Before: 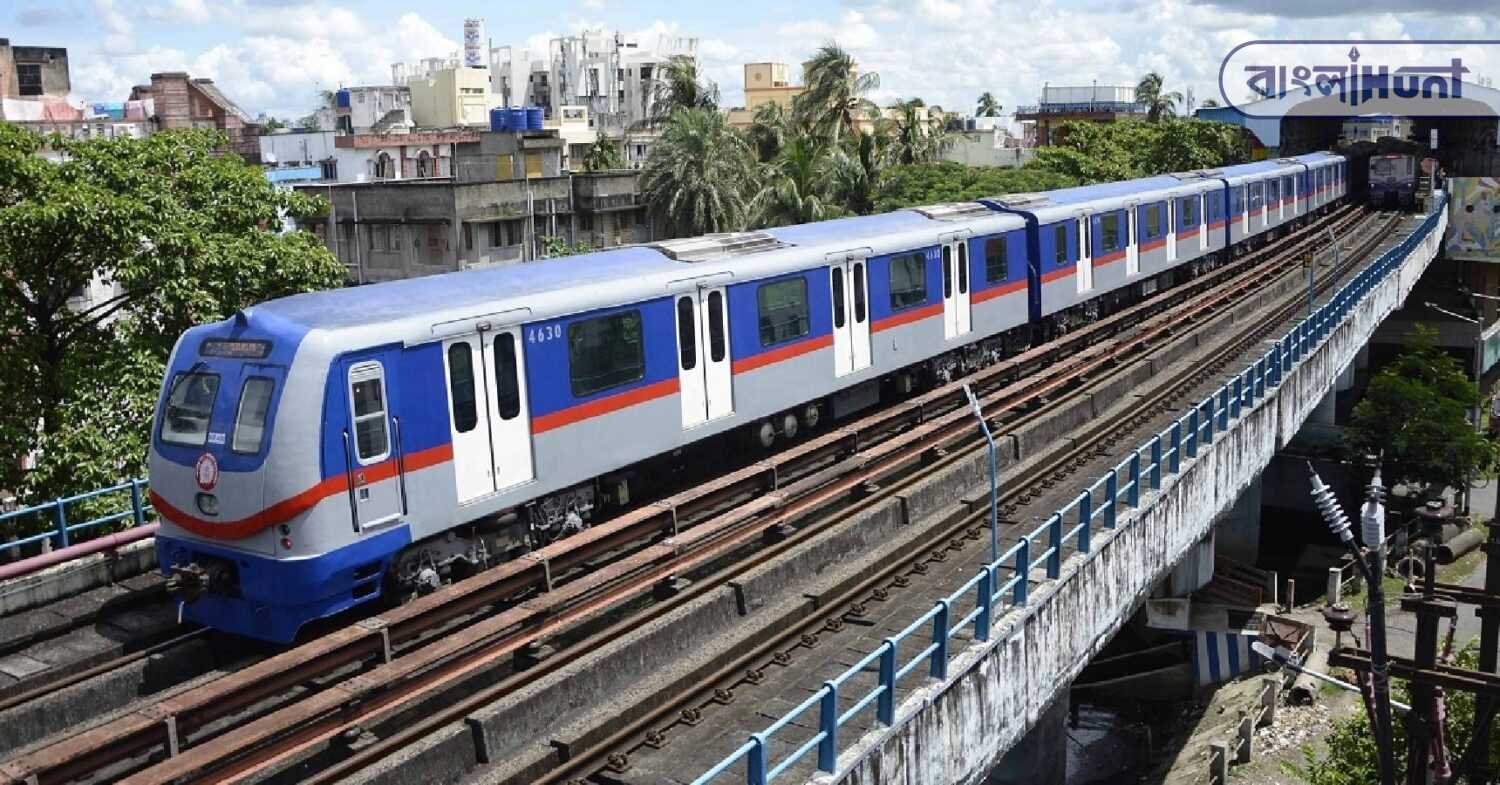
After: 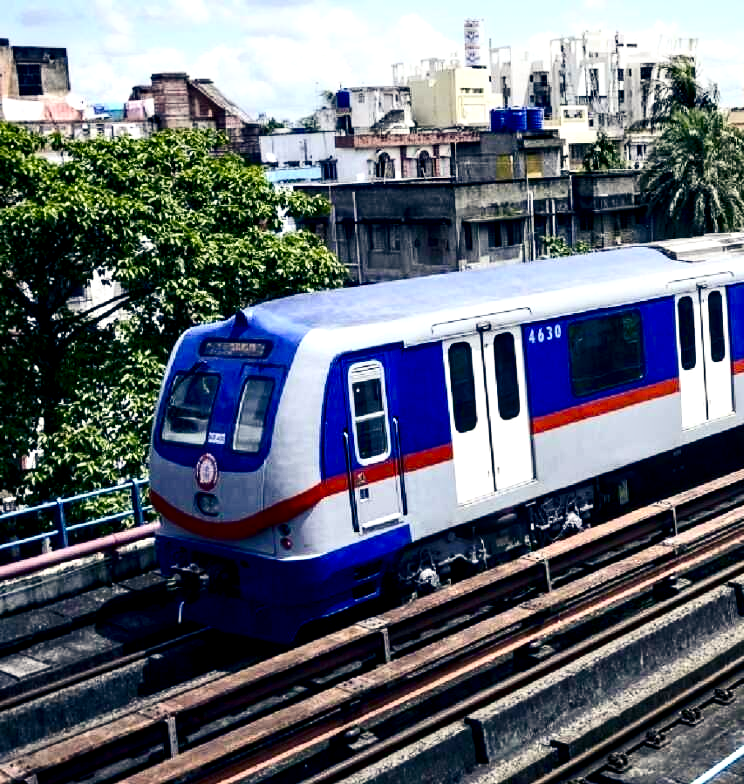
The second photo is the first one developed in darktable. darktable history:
contrast brightness saturation: contrast 0.294
crop and rotate: left 0.004%, top 0%, right 50.368%
local contrast: detail 135%, midtone range 0.743
tone equalizer: edges refinement/feathering 500, mask exposure compensation -1.57 EV, preserve details no
color balance rgb: shadows lift › luminance -41.056%, shadows lift › chroma 14.185%, shadows lift › hue 257.6°, power › chroma 0.676%, power › hue 60°, perceptual saturation grading › global saturation 19.871%, perceptual saturation grading › highlights -25.65%, perceptual saturation grading › shadows 49.396%, global vibrance 11.493%, contrast 4.959%
exposure: exposure 0.023 EV, compensate highlight preservation false
